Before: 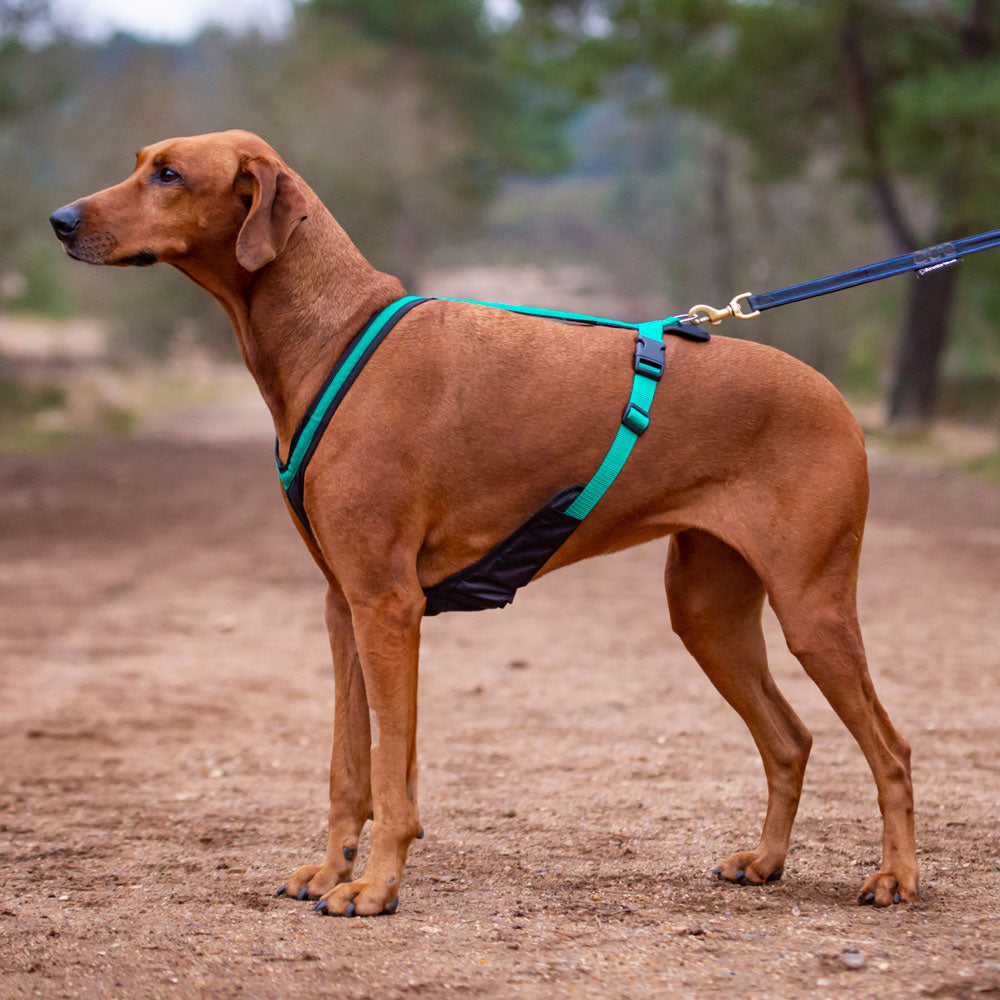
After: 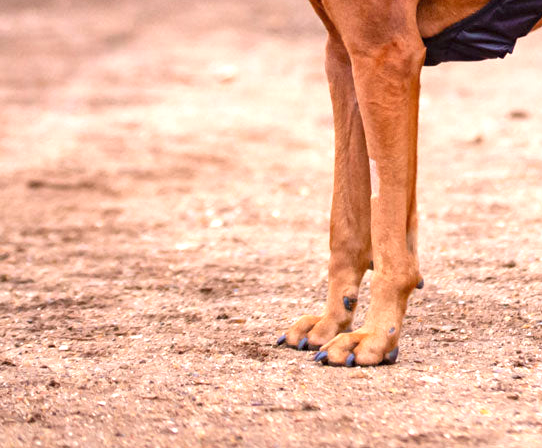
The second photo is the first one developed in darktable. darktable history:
crop and rotate: top 55.02%, right 45.765%, bottom 0.14%
exposure: black level correction 0, exposure 1.015 EV, compensate highlight preservation false
